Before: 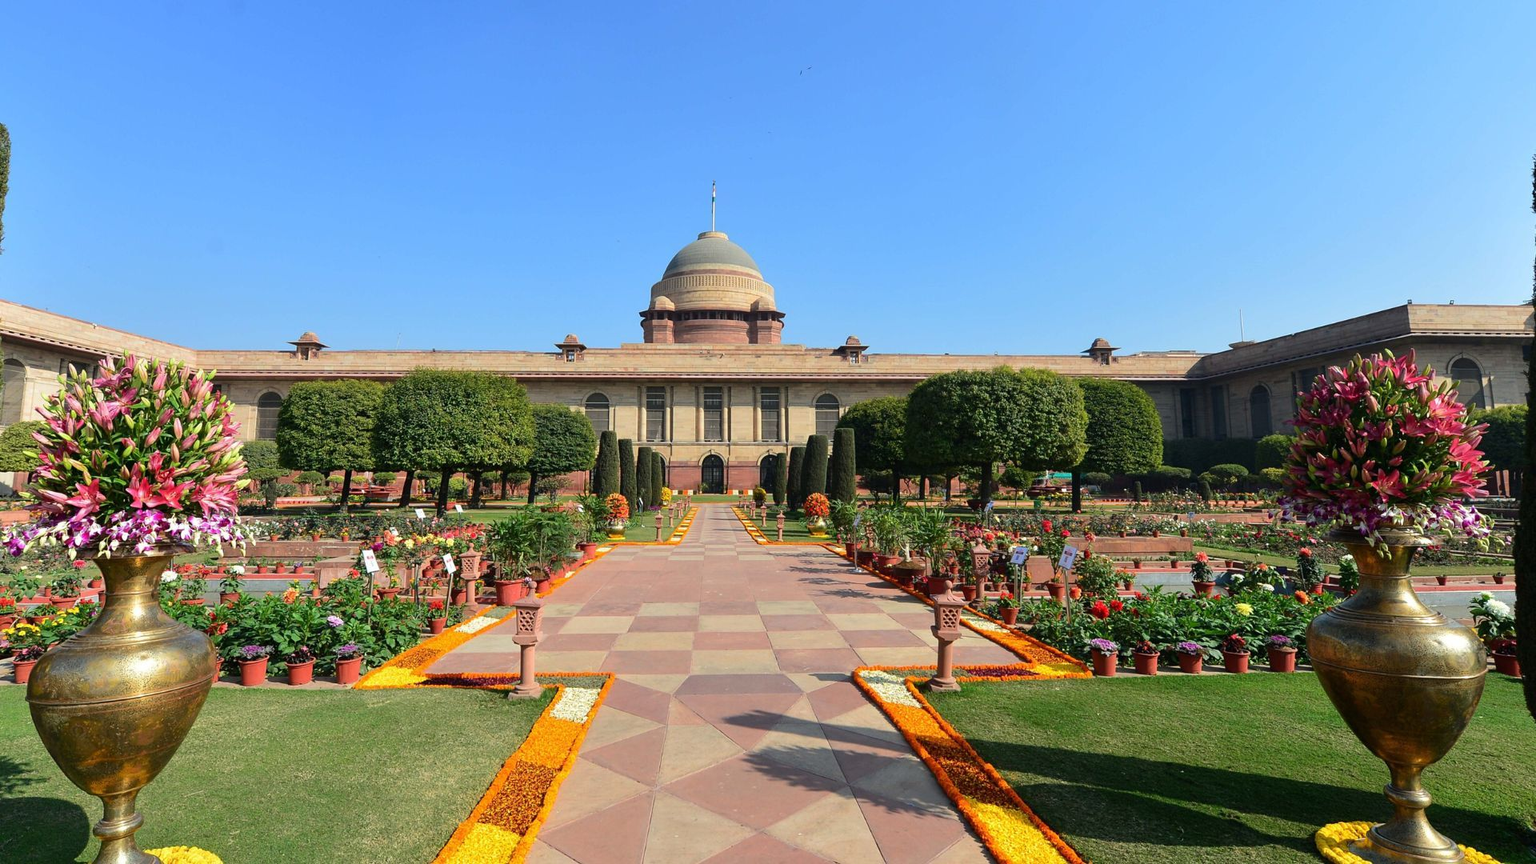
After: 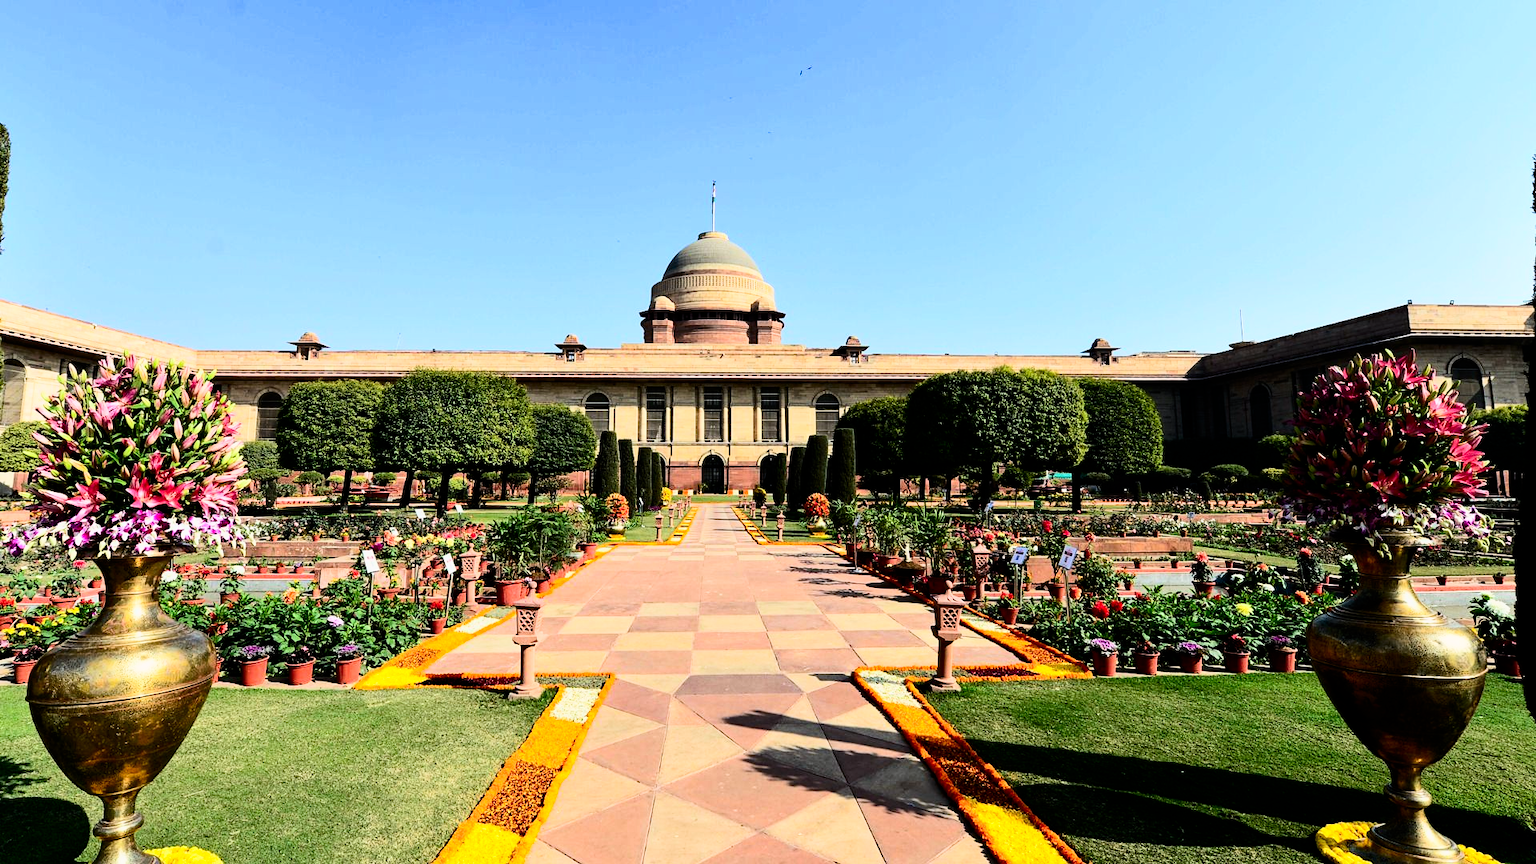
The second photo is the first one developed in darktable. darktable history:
haze removal: strength 0.29, distance 0.25, compatibility mode true, adaptive false
contrast brightness saturation: contrast 0.4, brightness 0.1, saturation 0.21
filmic rgb: black relative exposure -5 EV, white relative exposure 3.5 EV, hardness 3.19, contrast 1.2, highlights saturation mix -50%
white balance: emerald 1
